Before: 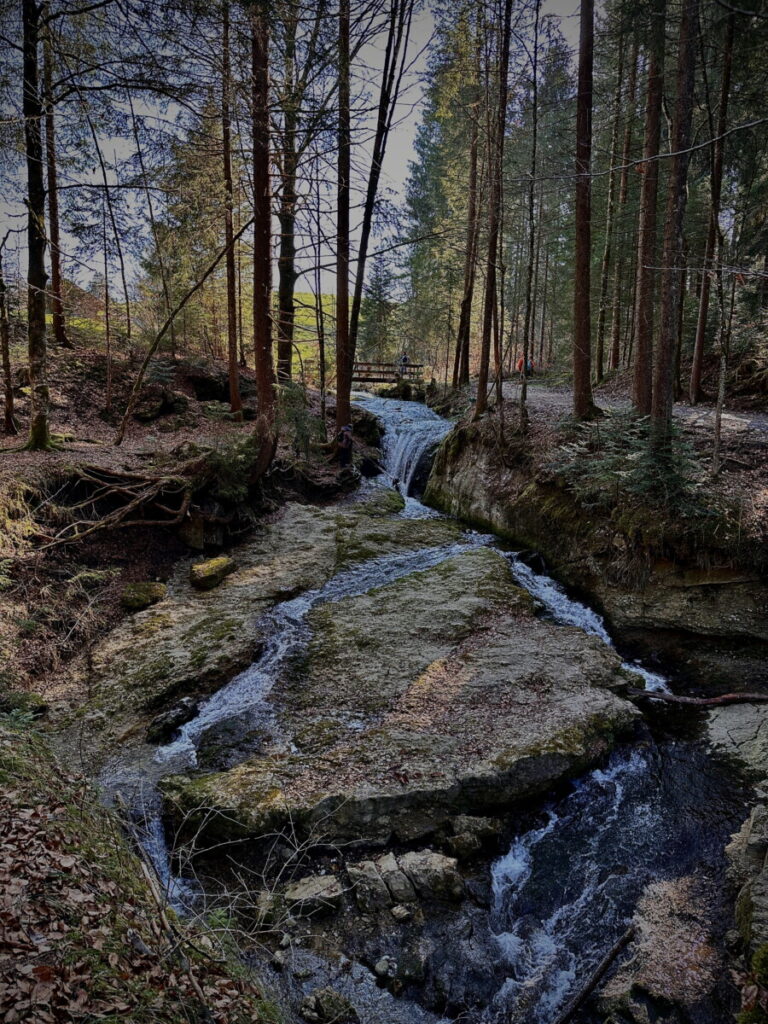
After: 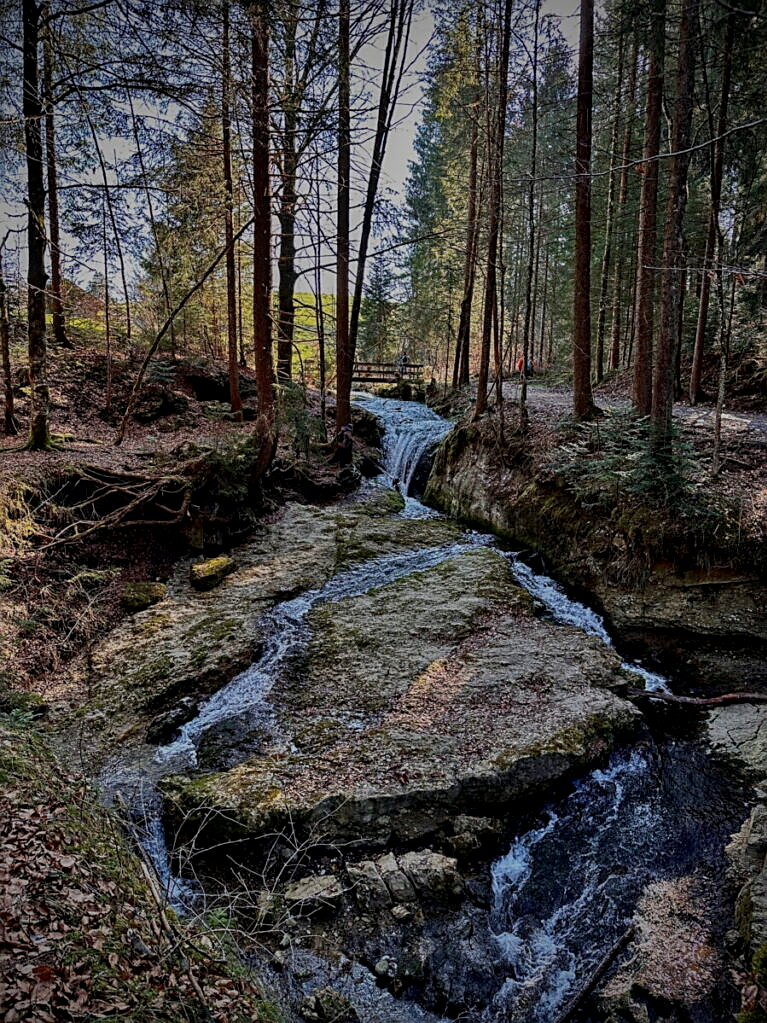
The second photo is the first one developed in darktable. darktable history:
exposure: compensate highlight preservation false
crop: left 0.003%
sharpen: on, module defaults
local contrast: detail 130%
